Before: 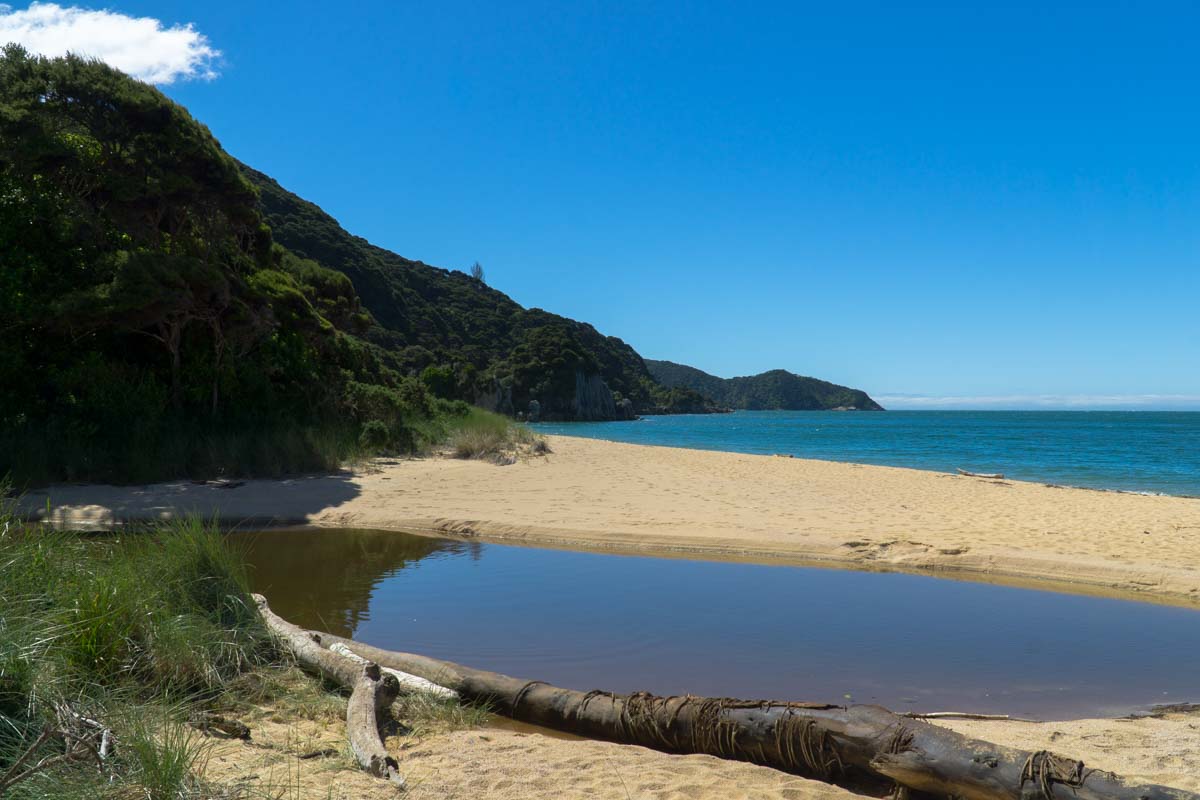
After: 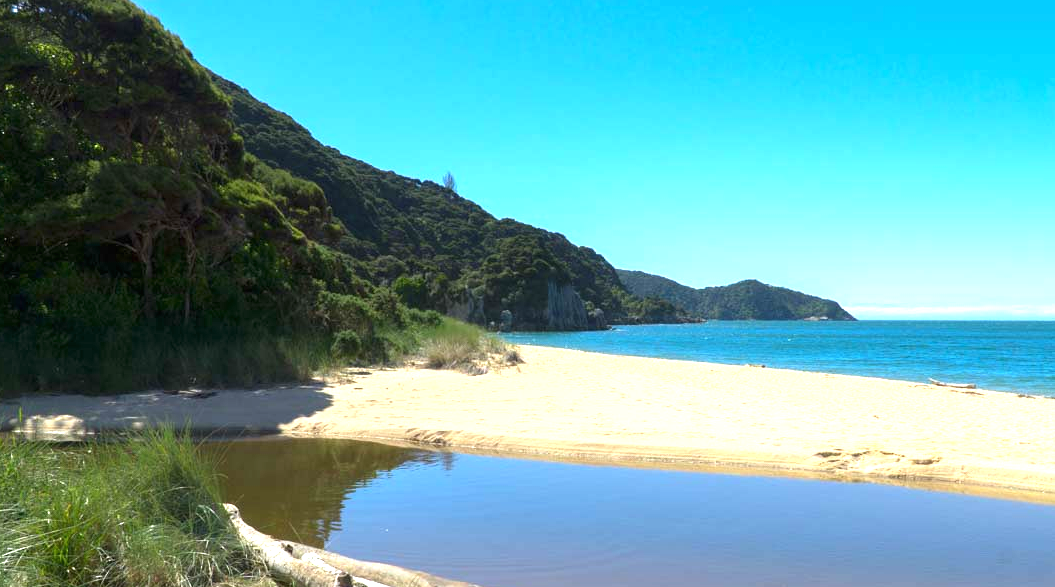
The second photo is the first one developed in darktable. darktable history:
base curve: curves: ch0 [(0, 0) (0.989, 0.992)], preserve colors none
crop and rotate: left 2.38%, top 11.279%, right 9.643%, bottom 15.289%
exposure: black level correction 0, exposure 1.372 EV, compensate highlight preservation false
